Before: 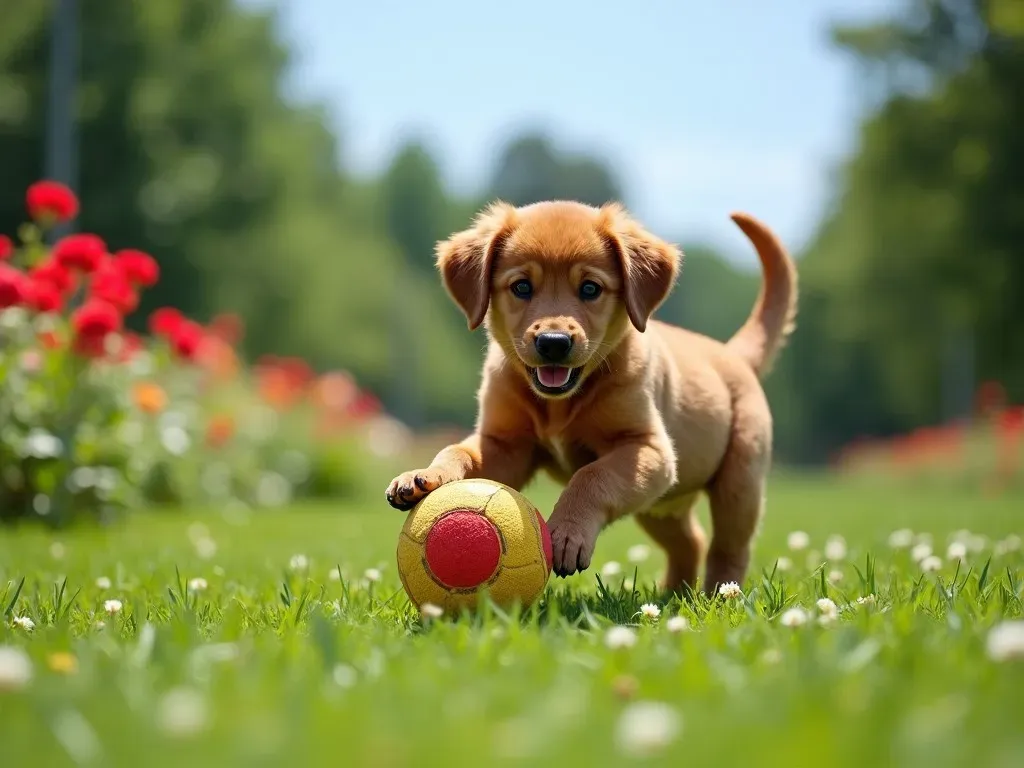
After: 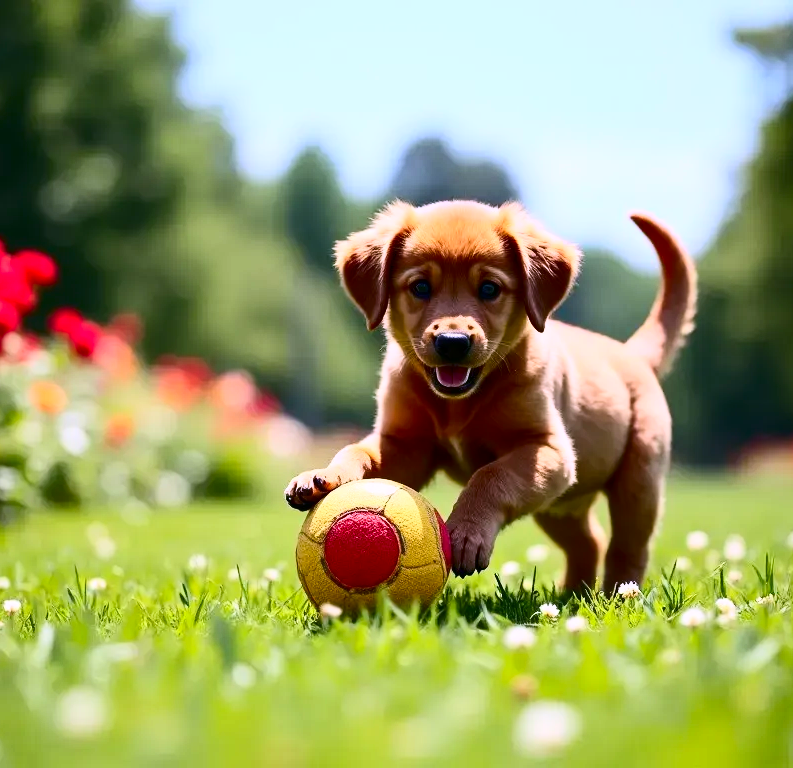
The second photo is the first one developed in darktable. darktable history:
crop: left 9.88%, right 12.664%
white balance: red 1.042, blue 1.17
contrast brightness saturation: contrast 0.4, brightness 0.05, saturation 0.25
